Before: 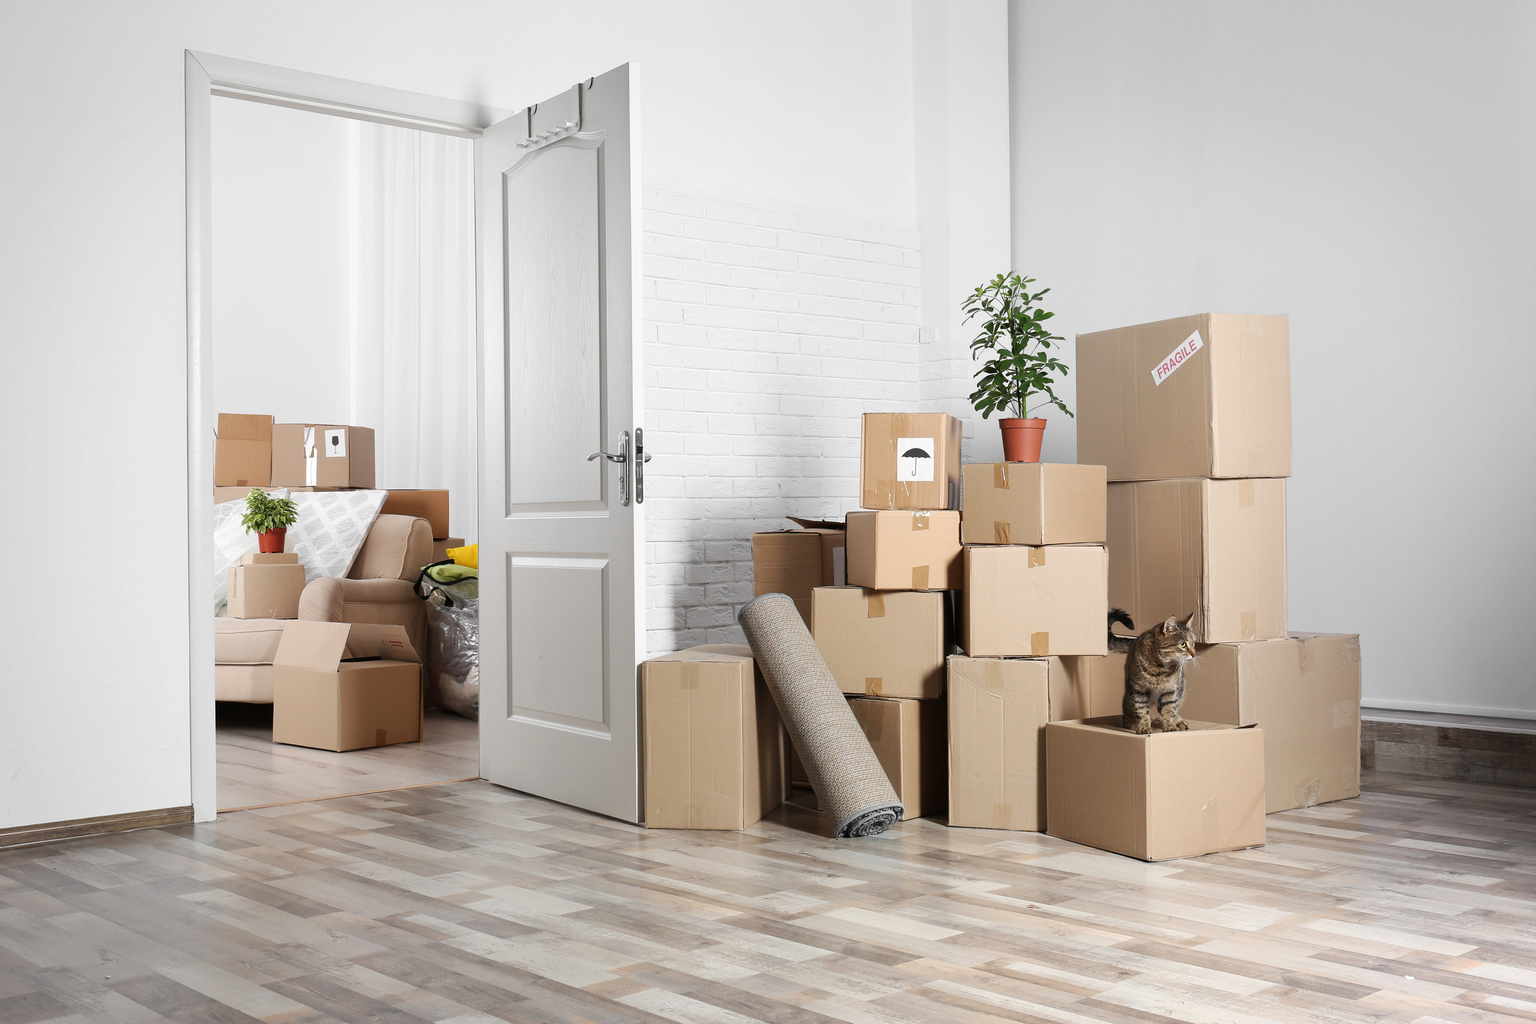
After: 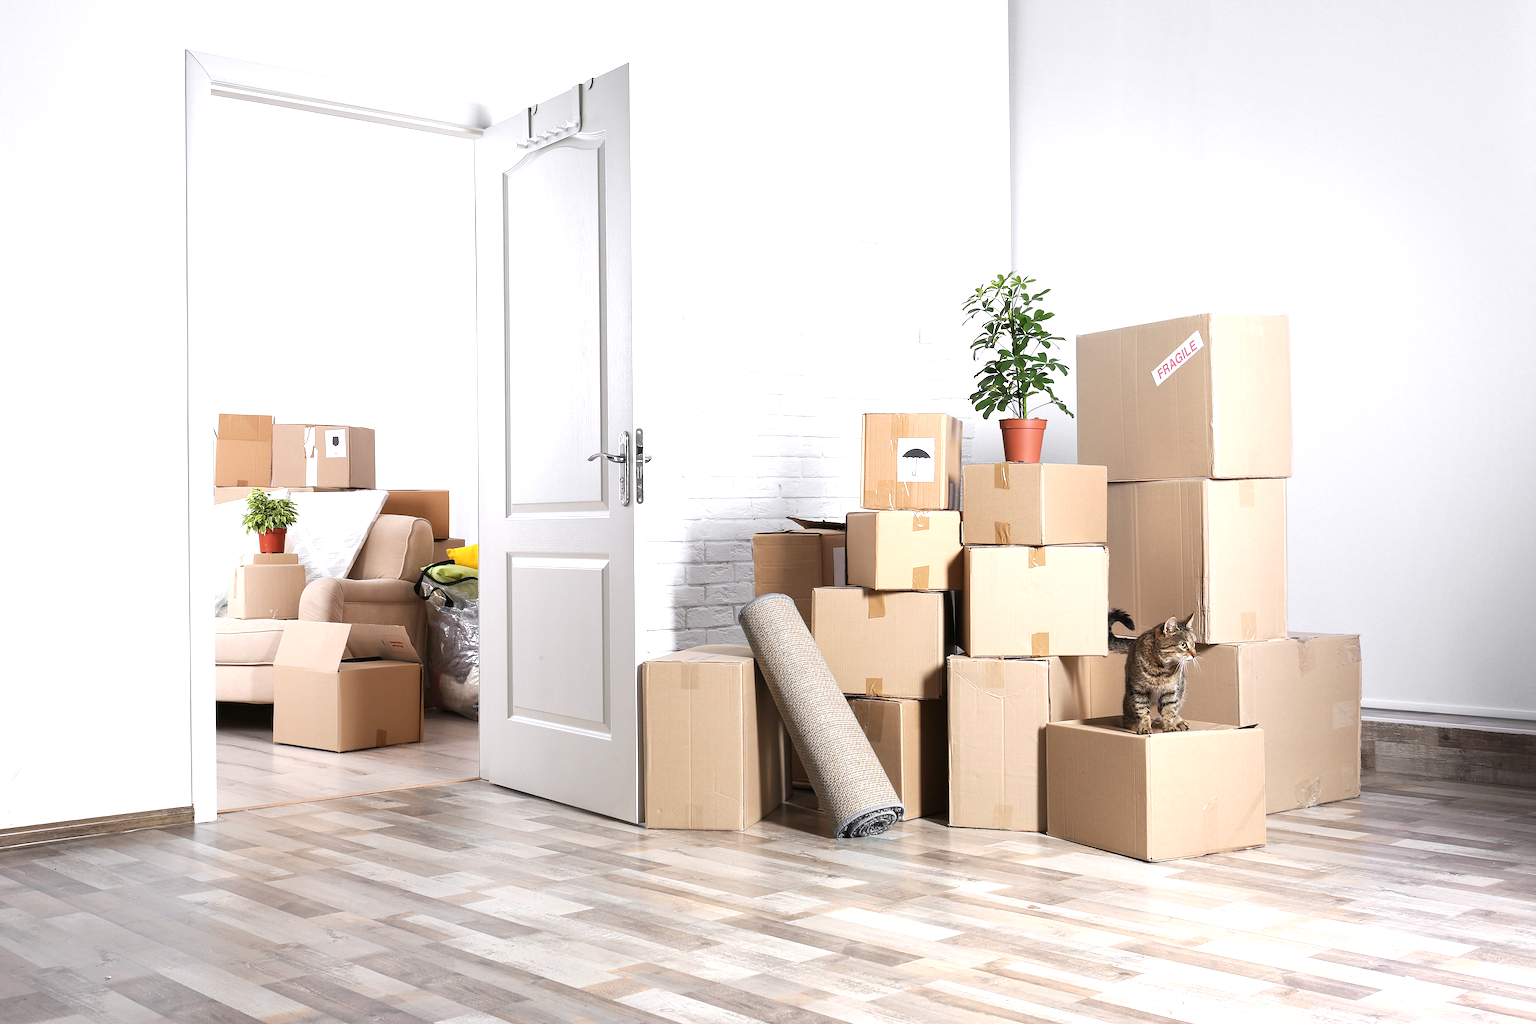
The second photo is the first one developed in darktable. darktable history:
exposure: exposure 0.636 EV, compensate highlight preservation false
white balance: red 1.004, blue 1.024
contrast equalizer: y [[0.5, 0.5, 0.5, 0.512, 0.552, 0.62], [0.5 ×6], [0.5 ×4, 0.504, 0.553], [0 ×6], [0 ×6]]
